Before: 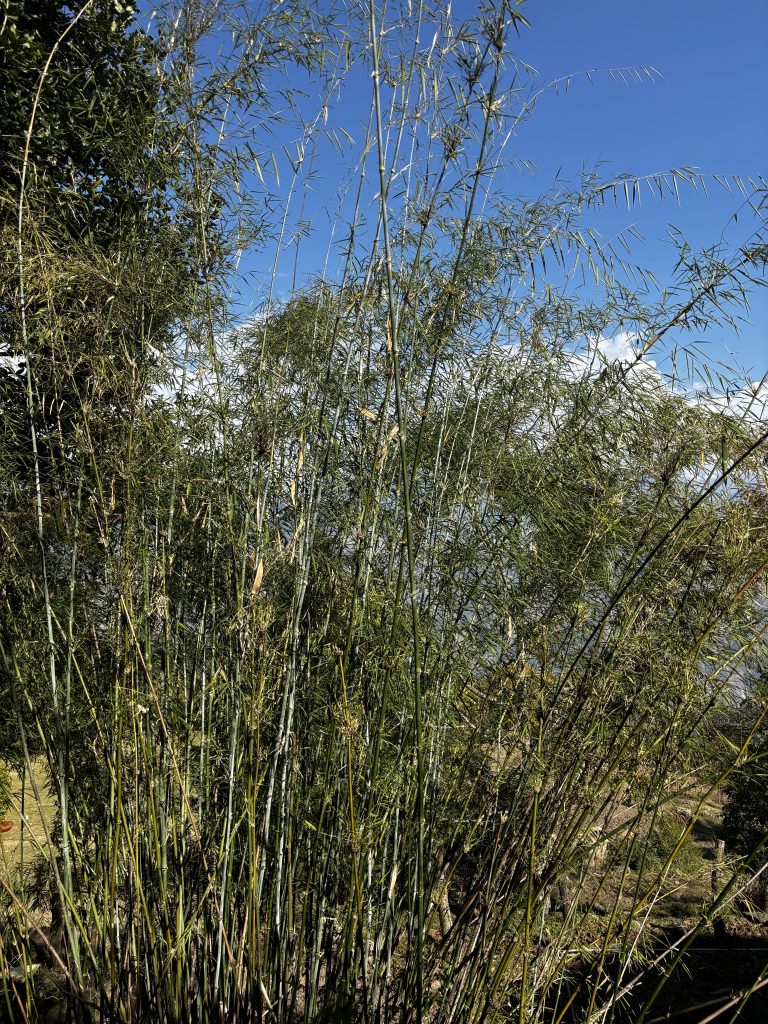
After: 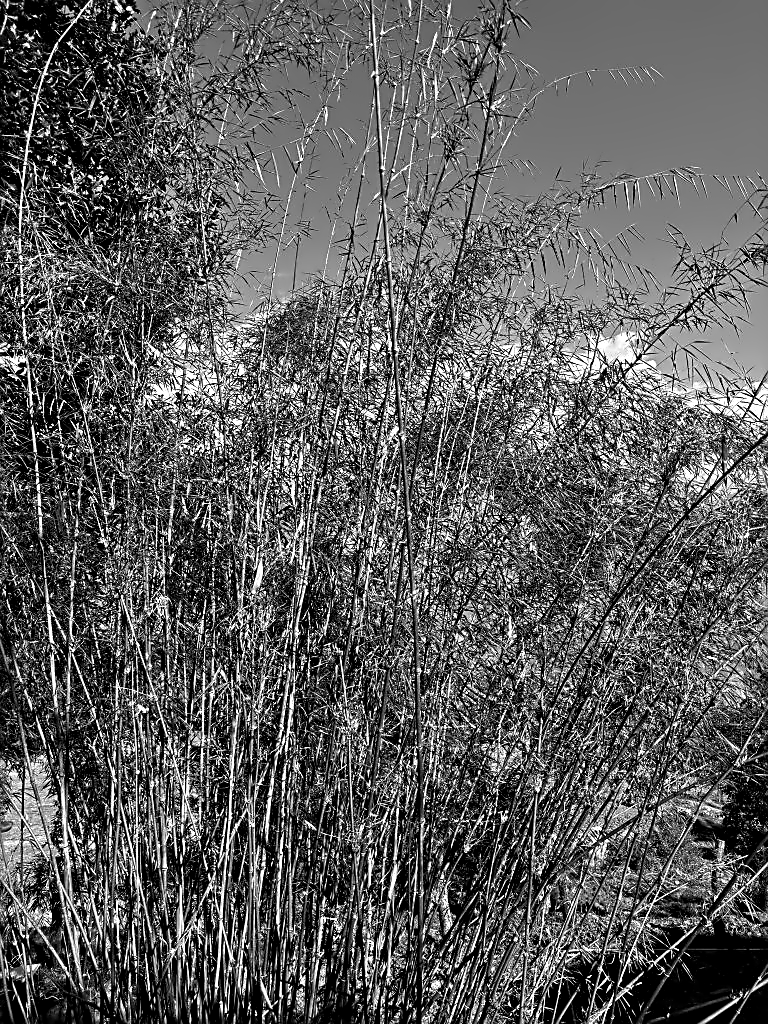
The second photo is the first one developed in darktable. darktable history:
contrast equalizer: octaves 7, y [[0.5, 0.542, 0.583, 0.625, 0.667, 0.708], [0.5 ×6], [0.5 ×6], [0, 0.033, 0.067, 0.1, 0.133, 0.167], [0, 0.05, 0.1, 0.15, 0.2, 0.25]]
monochrome: a 32, b 64, size 2.3
sharpen: on, module defaults
